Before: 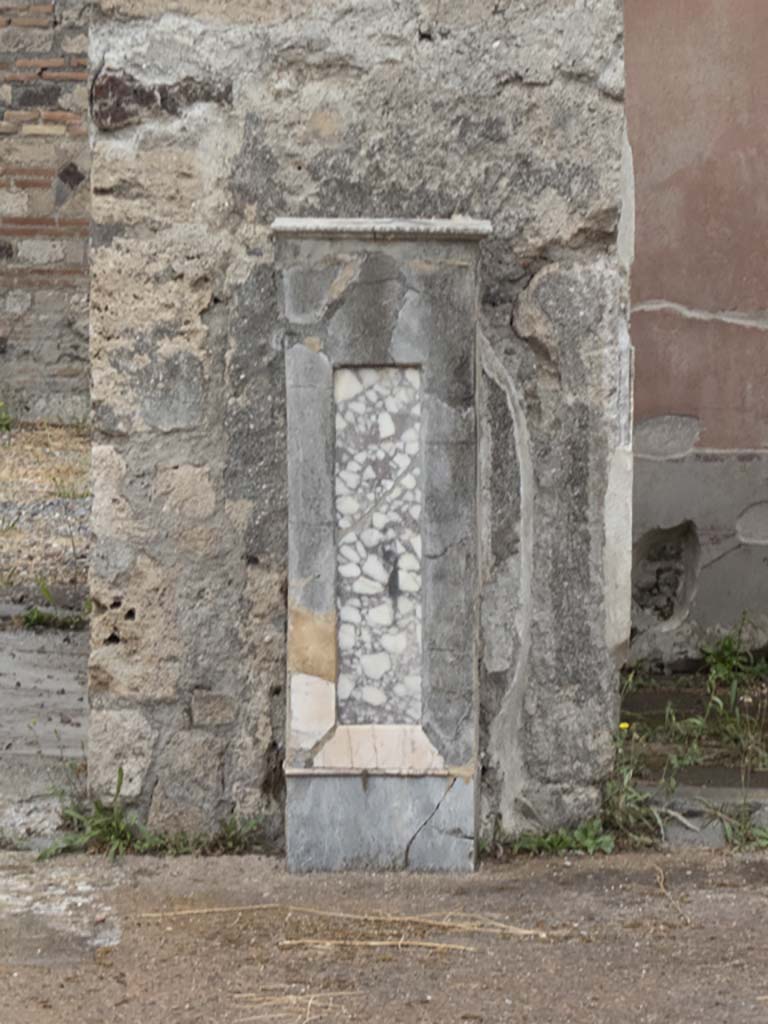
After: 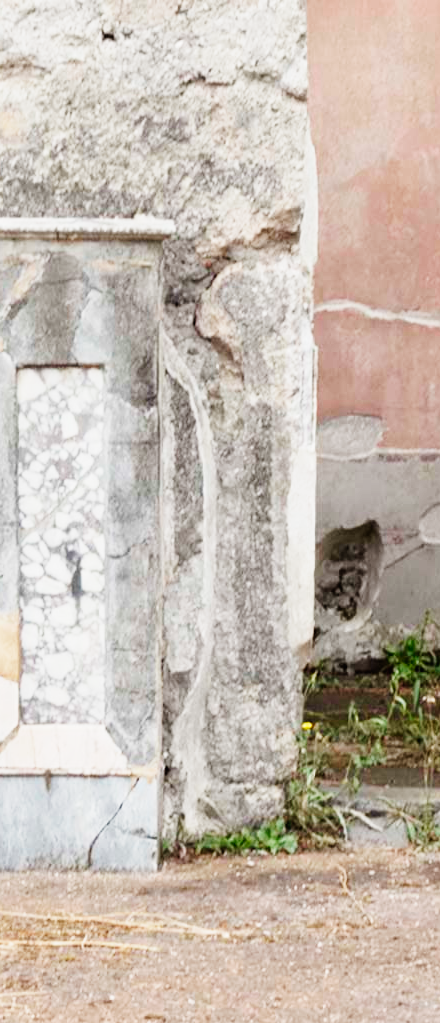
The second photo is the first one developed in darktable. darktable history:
base curve: curves: ch0 [(0, 0) (0, 0.001) (0.001, 0.001) (0.004, 0.002) (0.007, 0.004) (0.015, 0.013) (0.033, 0.045) (0.052, 0.096) (0.075, 0.17) (0.099, 0.241) (0.163, 0.42) (0.219, 0.55) (0.259, 0.616) (0.327, 0.722) (0.365, 0.765) (0.522, 0.873) (0.547, 0.881) (0.689, 0.919) (0.826, 0.952) (1, 1)], exposure shift 0.01, preserve colors none
crop: left 41.284%
